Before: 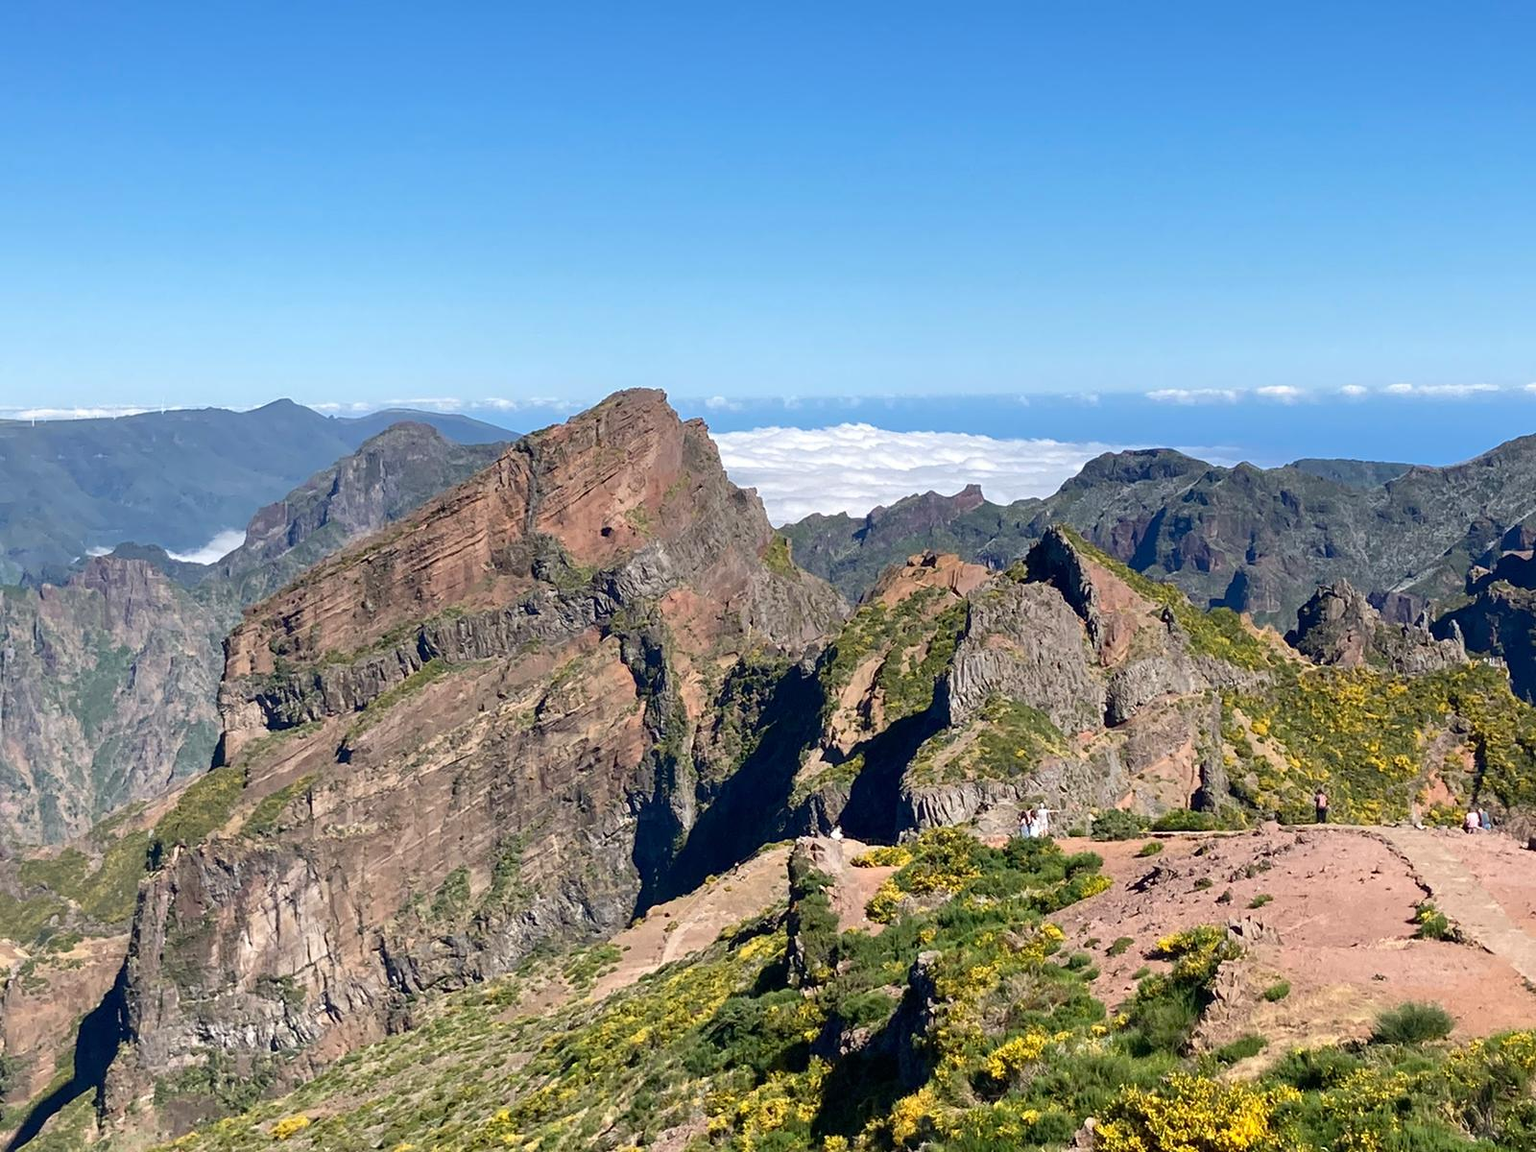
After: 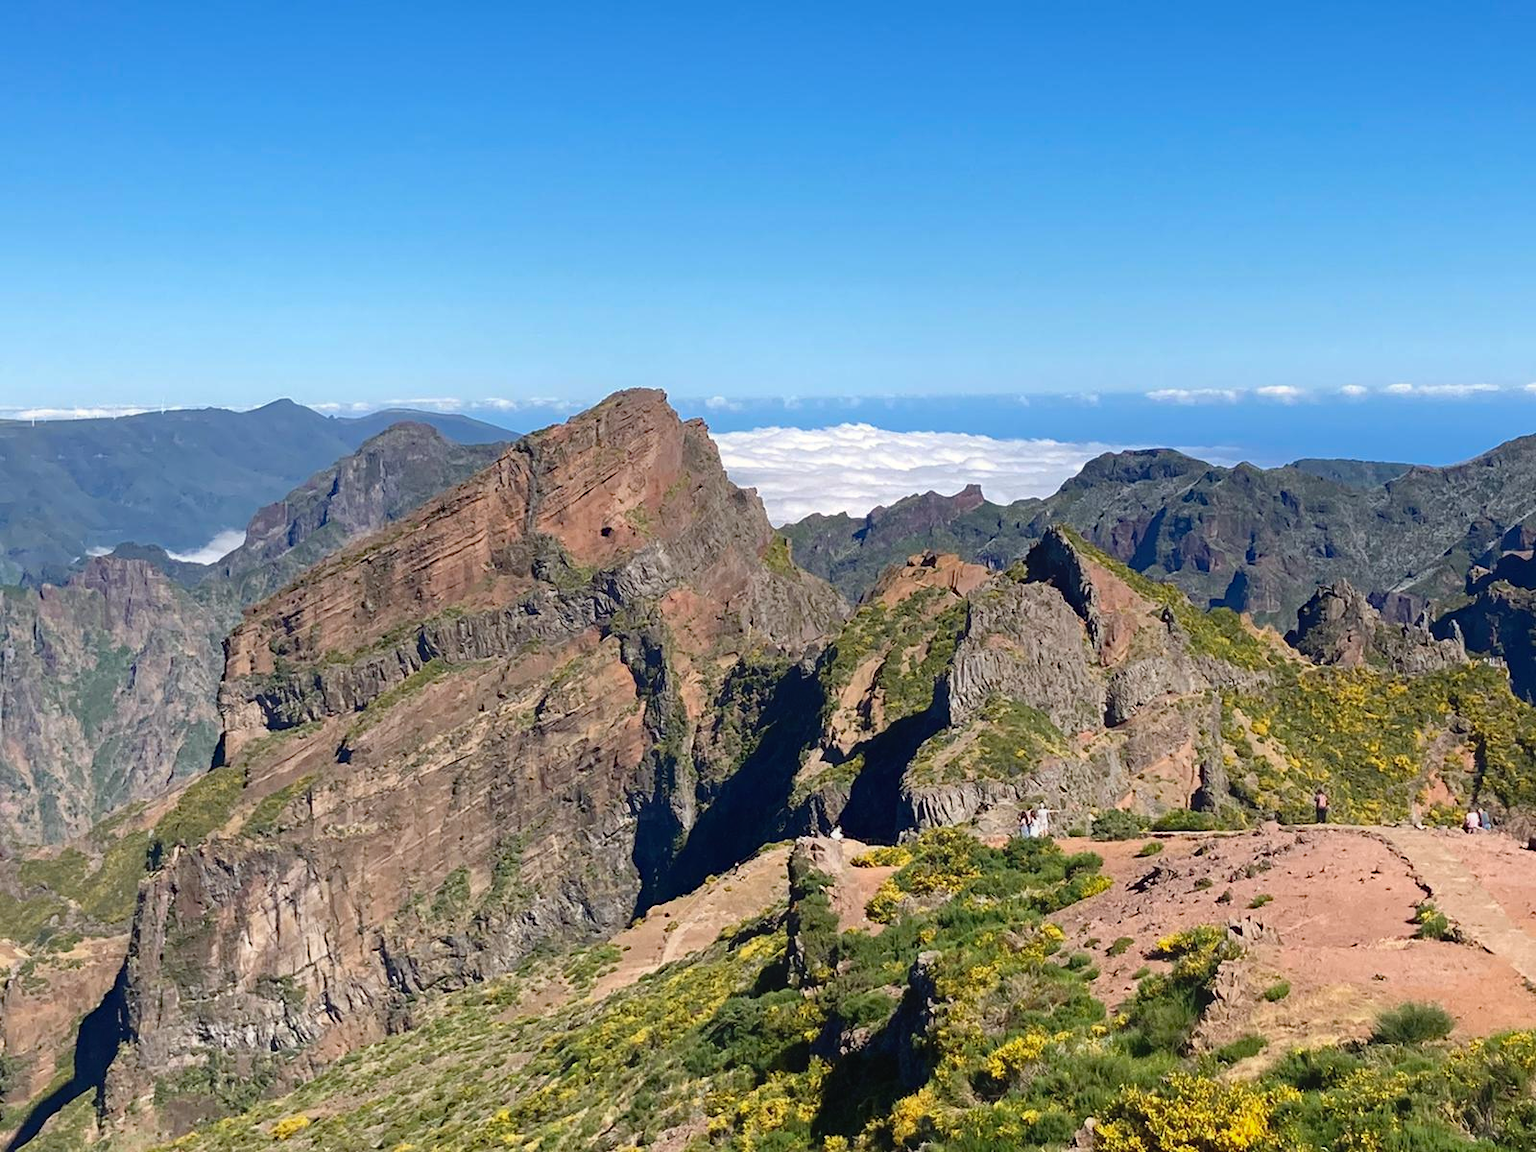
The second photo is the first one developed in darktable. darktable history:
haze removal: strength 0.25, distance 0.25, compatibility mode true, adaptive false
contrast equalizer: octaves 7, y [[0.6 ×6], [0.55 ×6], [0 ×6], [0 ×6], [0 ×6]], mix -0.3
